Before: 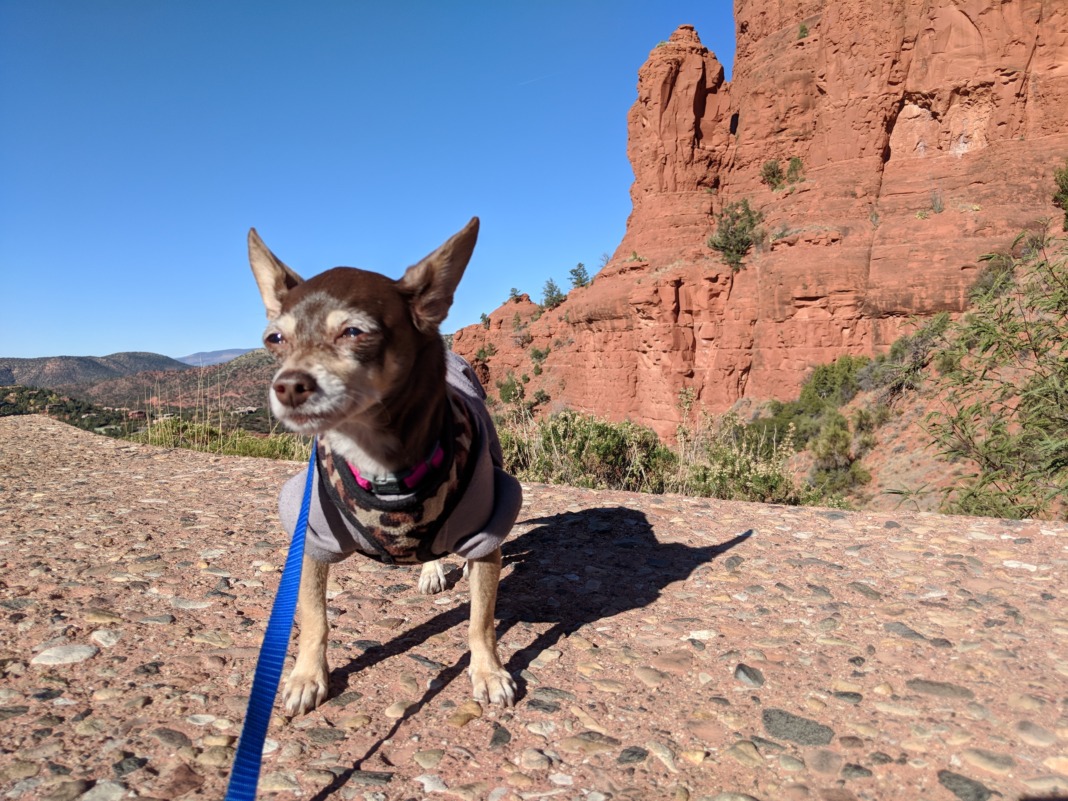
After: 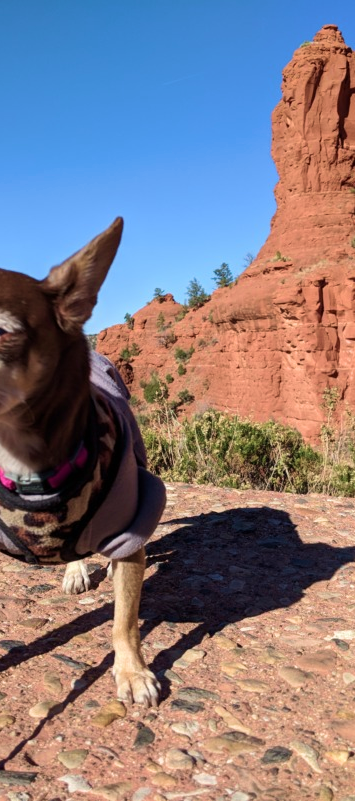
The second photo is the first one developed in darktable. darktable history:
crop: left 33.36%, right 33.36%
velvia: strength 39.63%
exposure: compensate highlight preservation false
